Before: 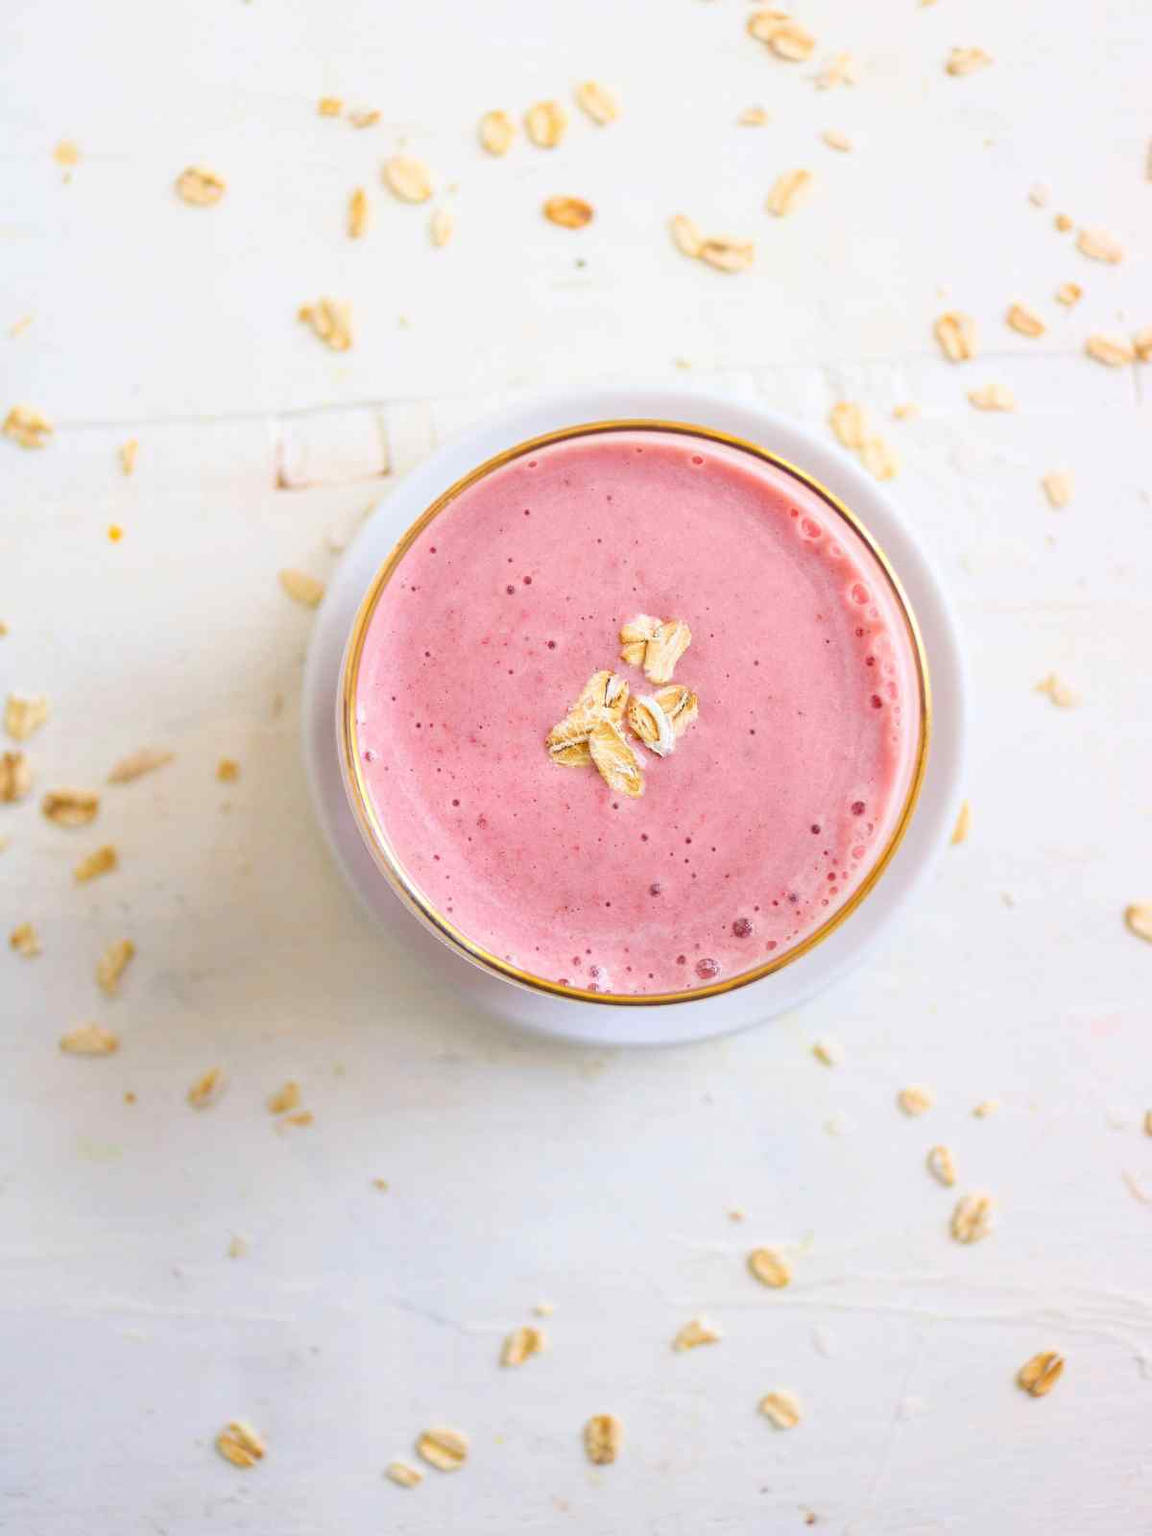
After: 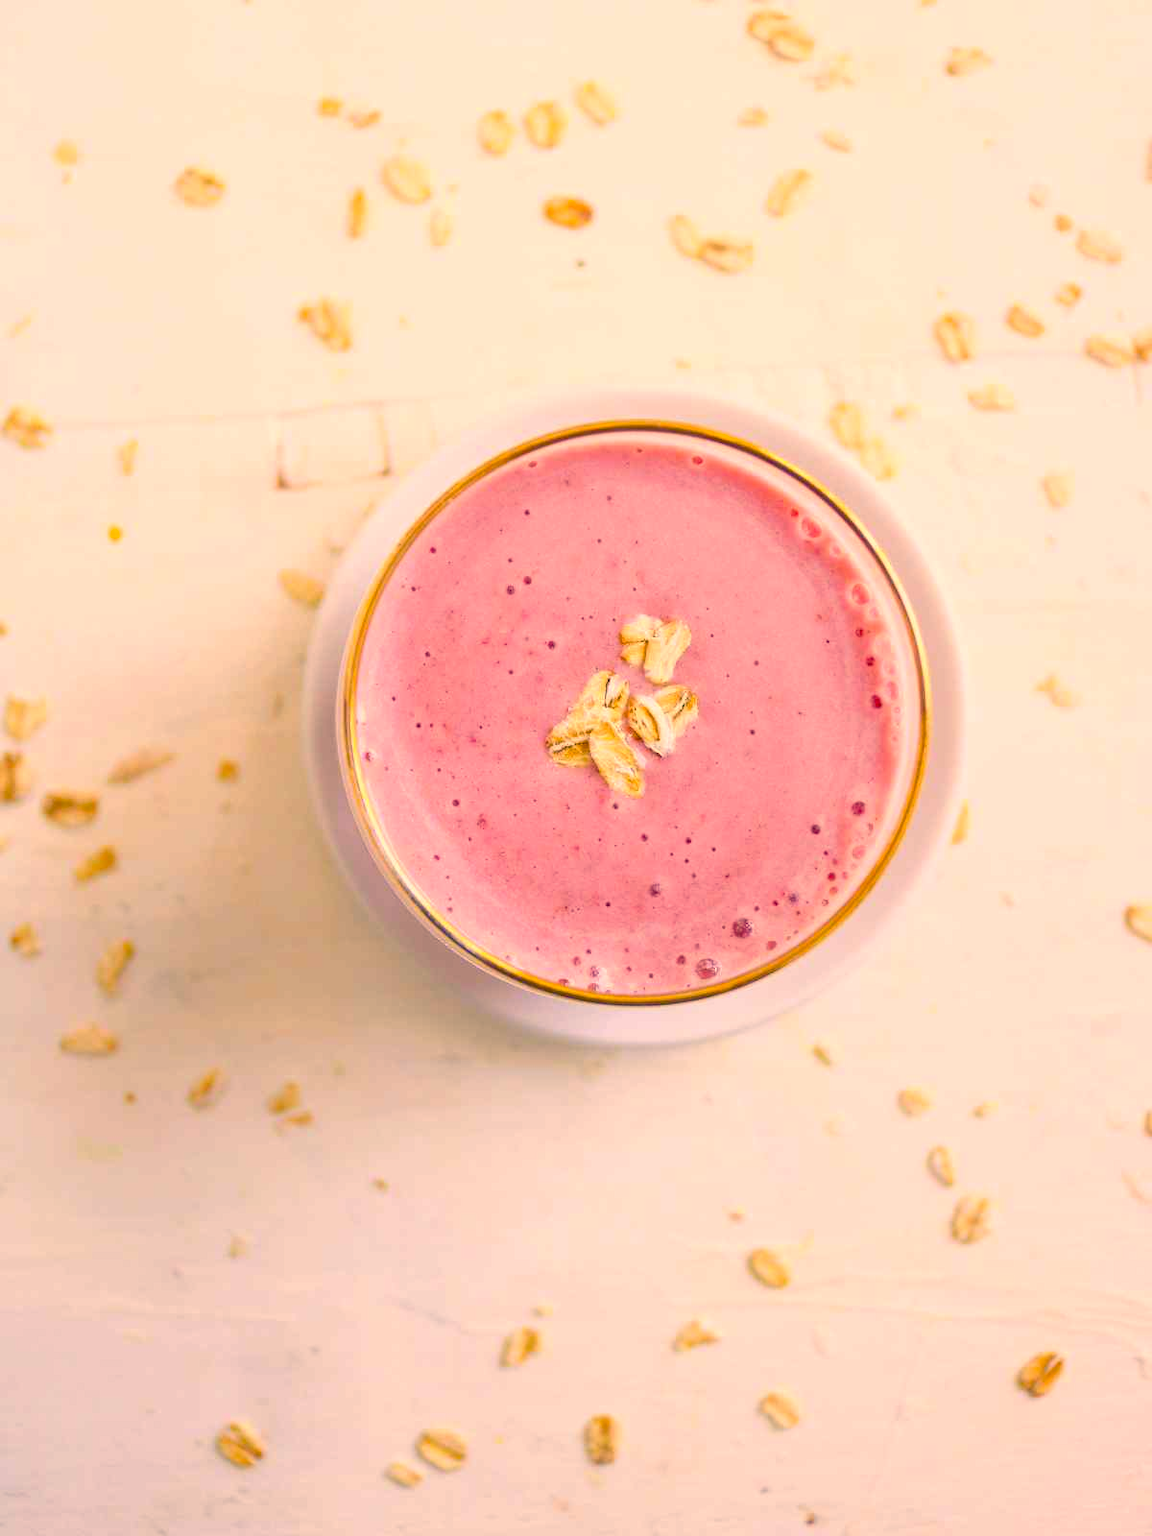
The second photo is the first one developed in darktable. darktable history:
color correction: highlights a* 10.32, highlights b* 14.66, shadows a* -9.59, shadows b* -15.02
color balance rgb: shadows lift › chroma 2%, shadows lift › hue 247.2°, power › chroma 0.3%, power › hue 25.2°, highlights gain › chroma 3%, highlights gain › hue 60°, global offset › luminance 0.75%, perceptual saturation grading › global saturation 20%, perceptual saturation grading › highlights -20%, perceptual saturation grading › shadows 30%, global vibrance 20%
